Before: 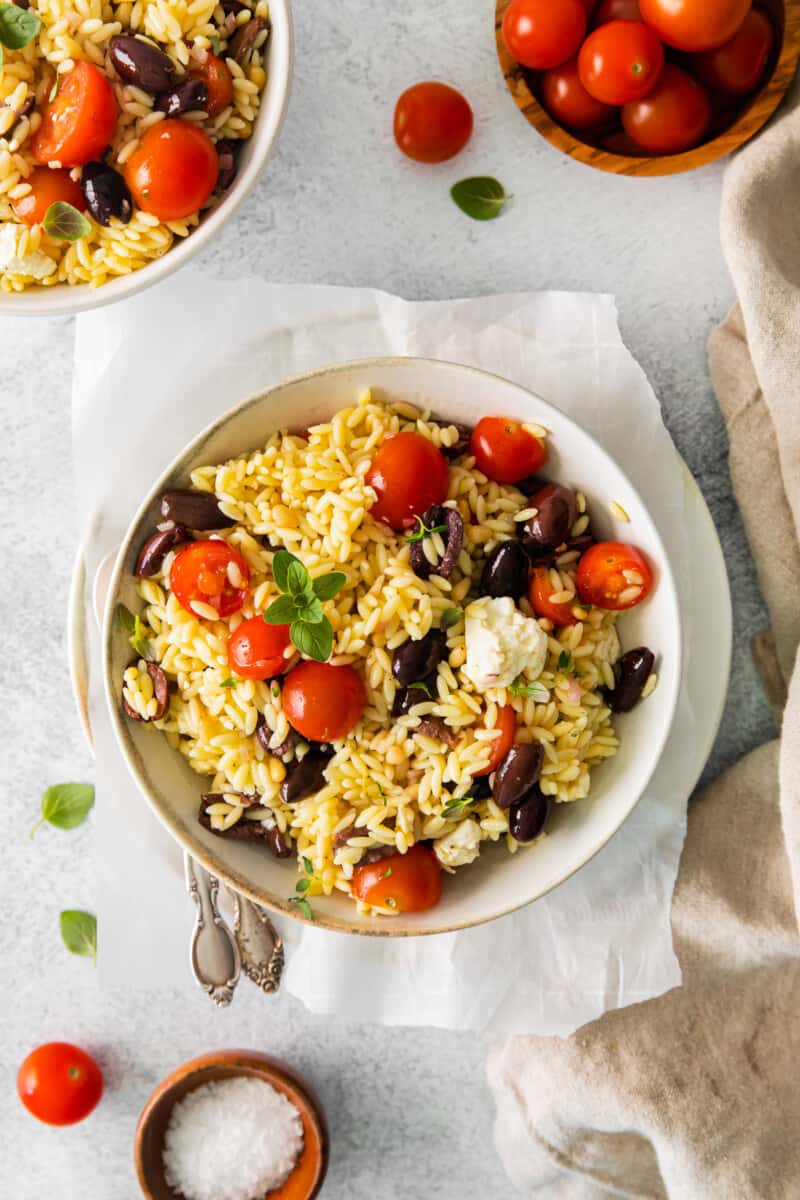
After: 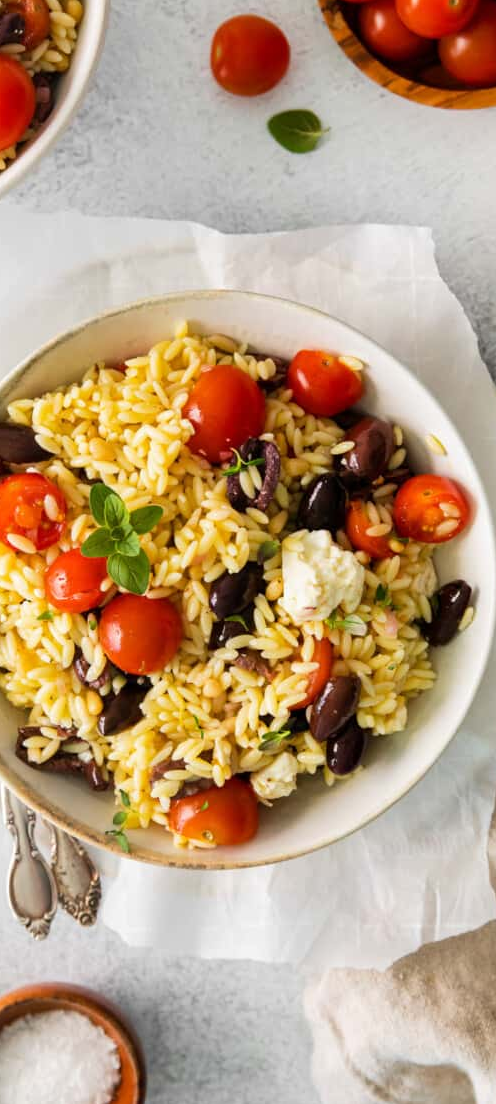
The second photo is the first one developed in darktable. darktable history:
crop and rotate: left 23.069%, top 5.633%, right 14.825%, bottom 2.335%
